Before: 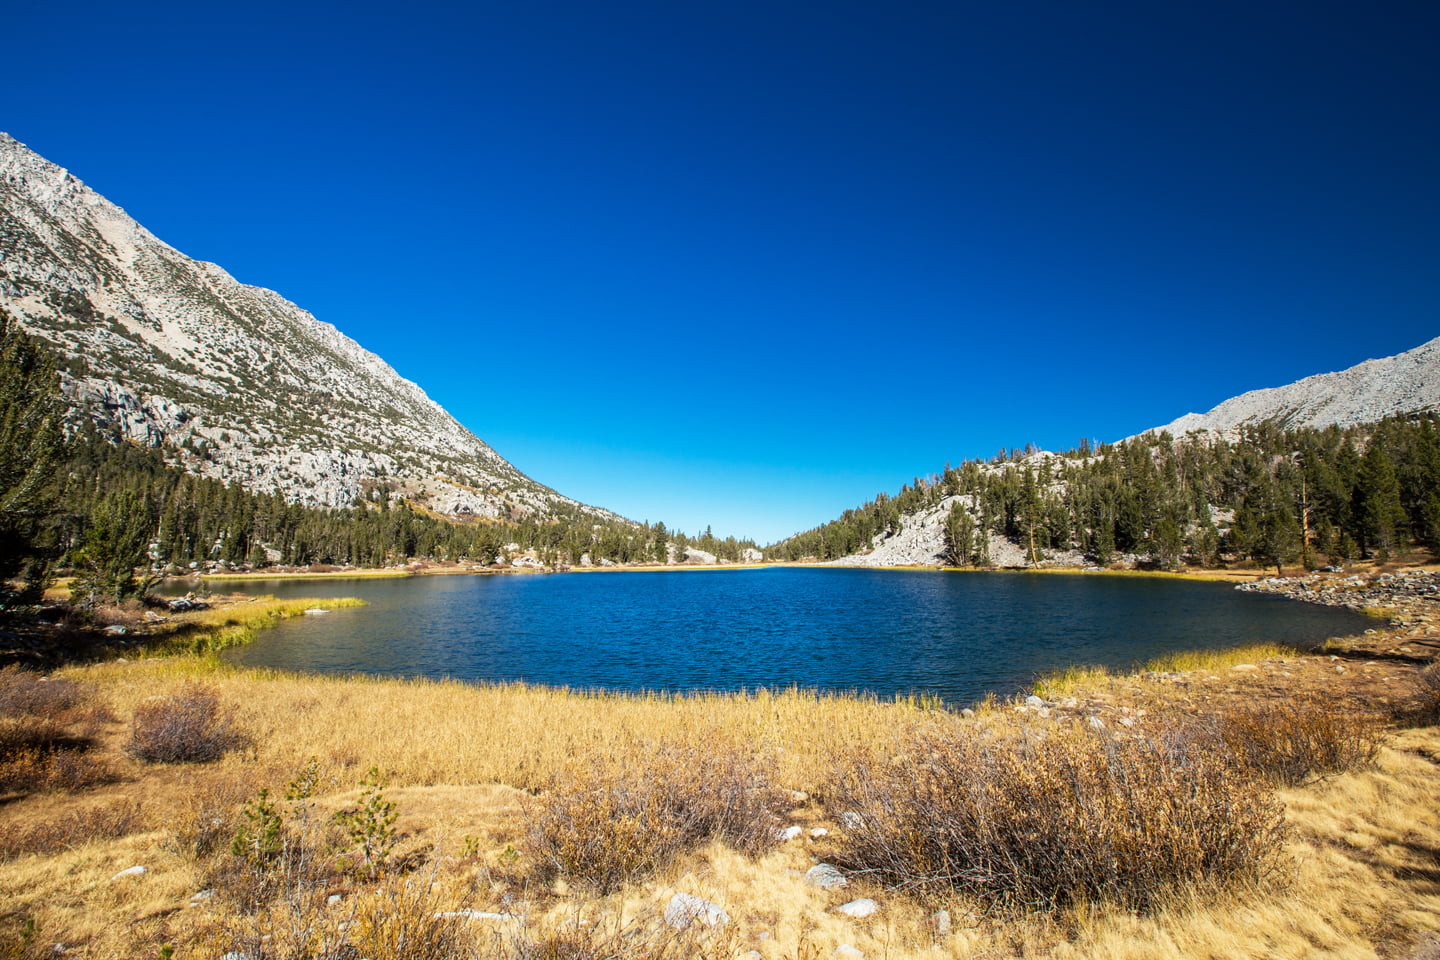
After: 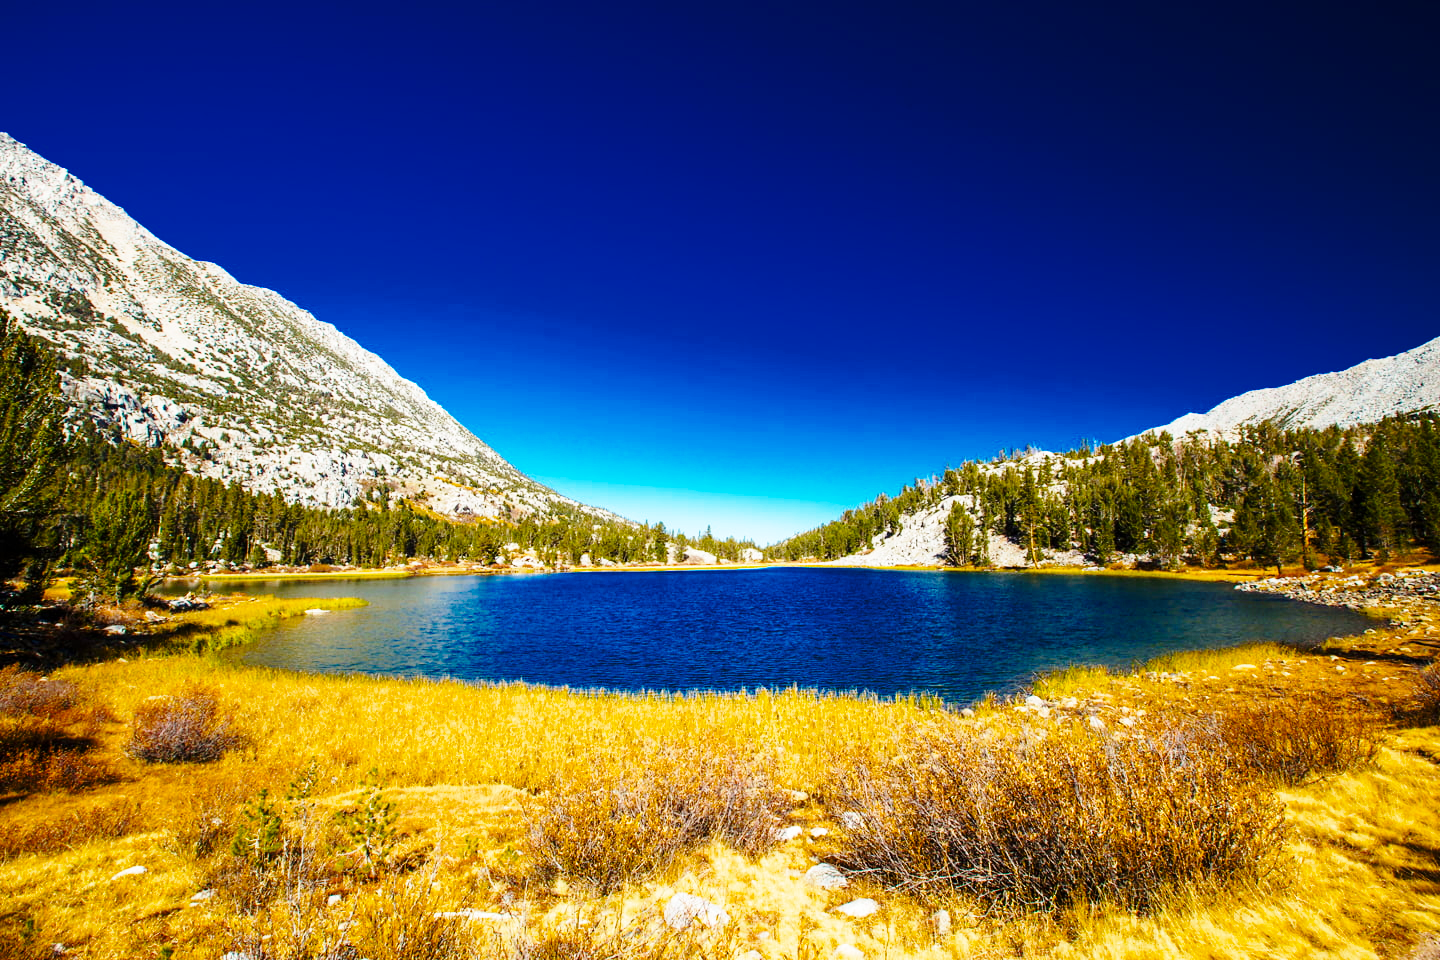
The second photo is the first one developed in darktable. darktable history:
base curve: curves: ch0 [(0, 0) (0.028, 0.03) (0.121, 0.232) (0.46, 0.748) (0.859, 0.968) (1, 1)], preserve colors none
color balance rgb: perceptual saturation grading › global saturation 29.376%, global vibrance 16.586%, saturation formula JzAzBz (2021)
